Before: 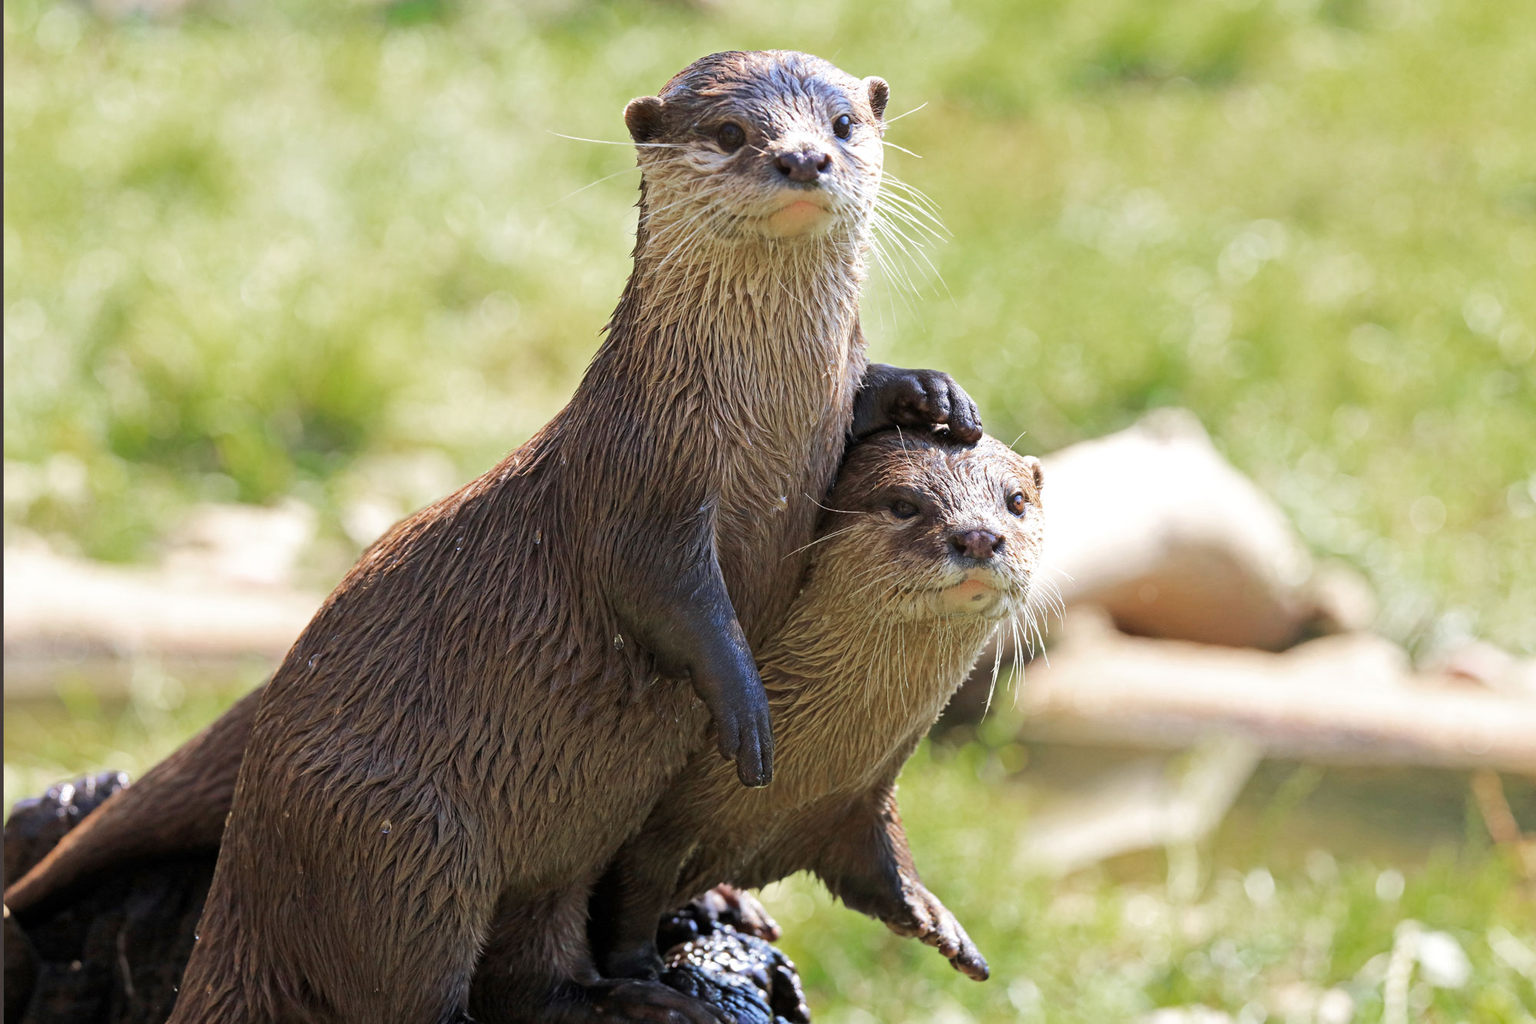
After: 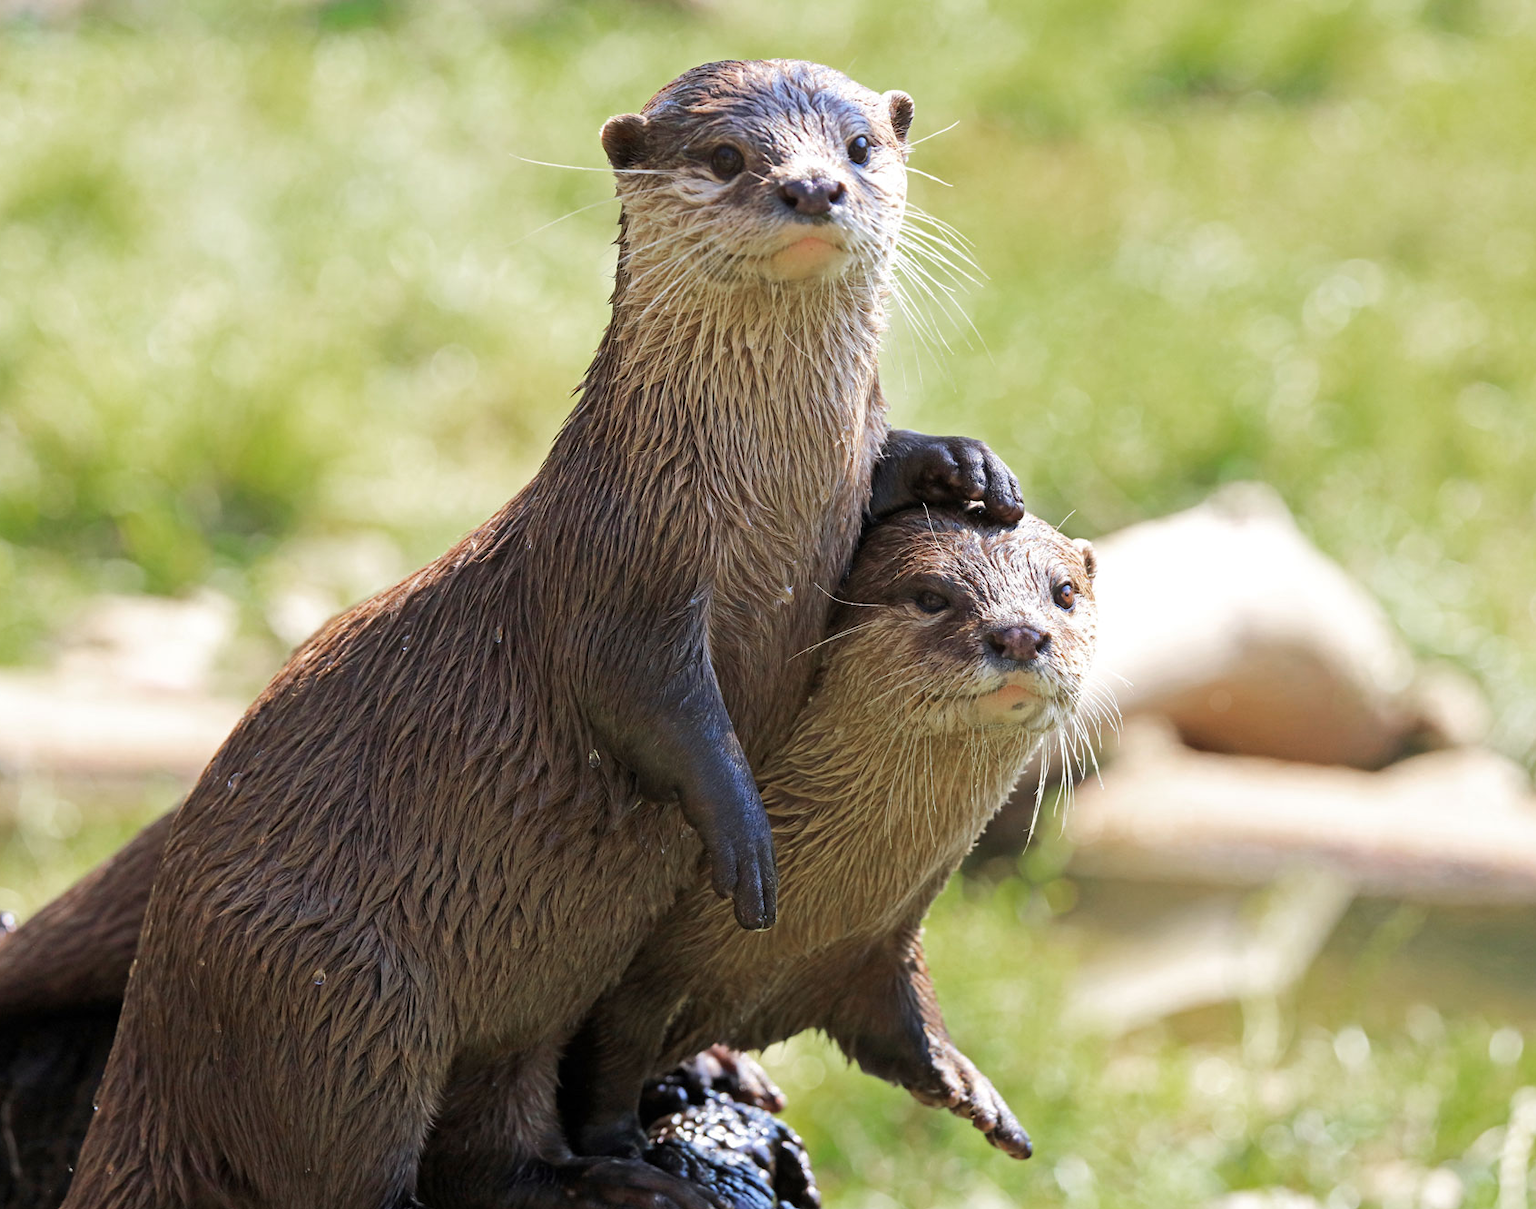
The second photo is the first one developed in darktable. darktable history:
crop: left 7.552%, right 7.838%
